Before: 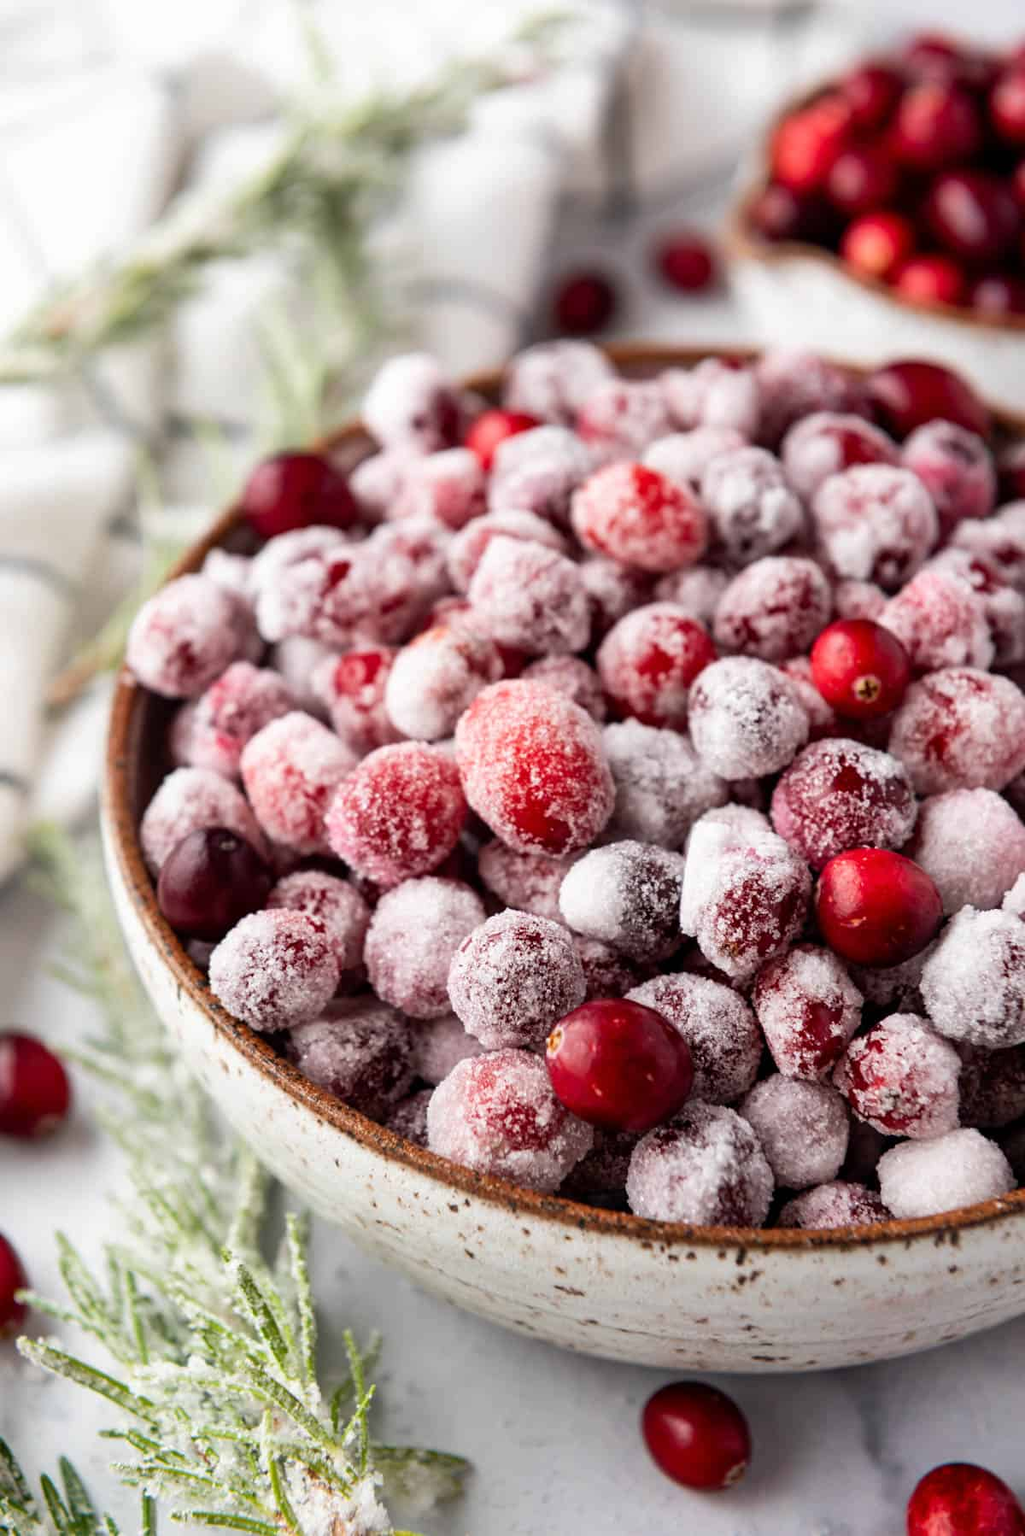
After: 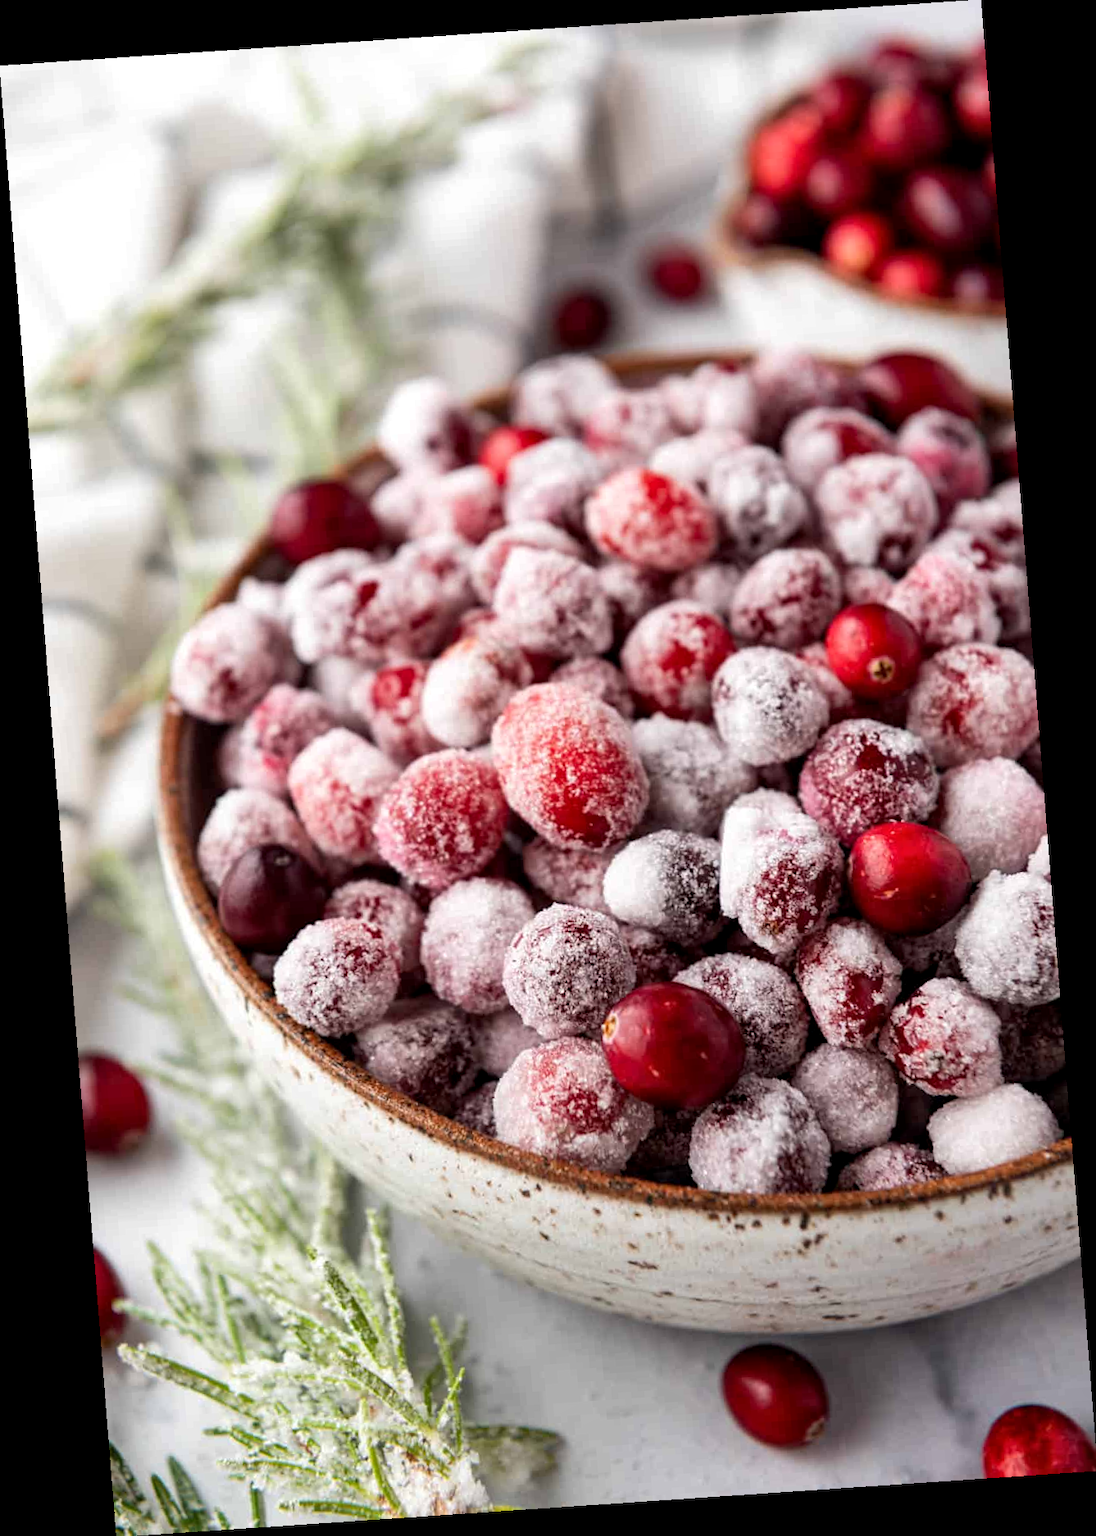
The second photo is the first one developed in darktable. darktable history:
rotate and perspective: rotation -4.2°, shear 0.006, automatic cropping off
local contrast: highlights 100%, shadows 100%, detail 120%, midtone range 0.2
